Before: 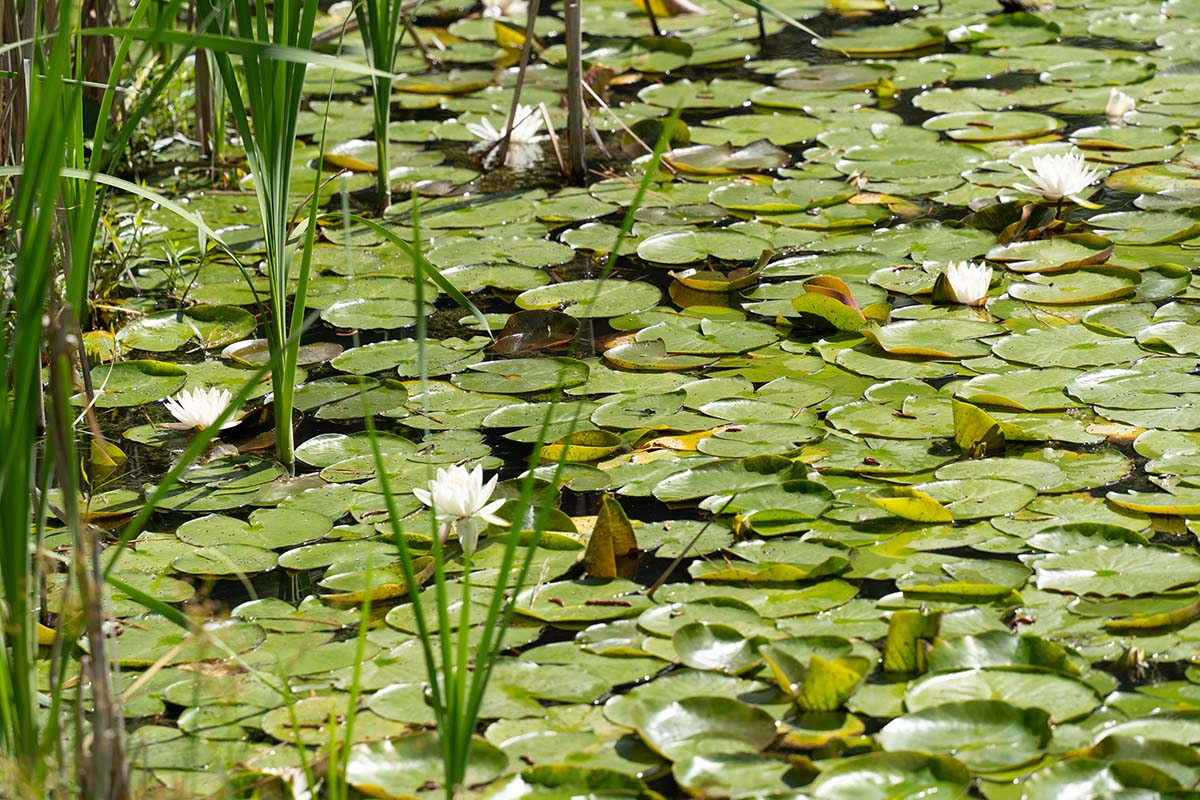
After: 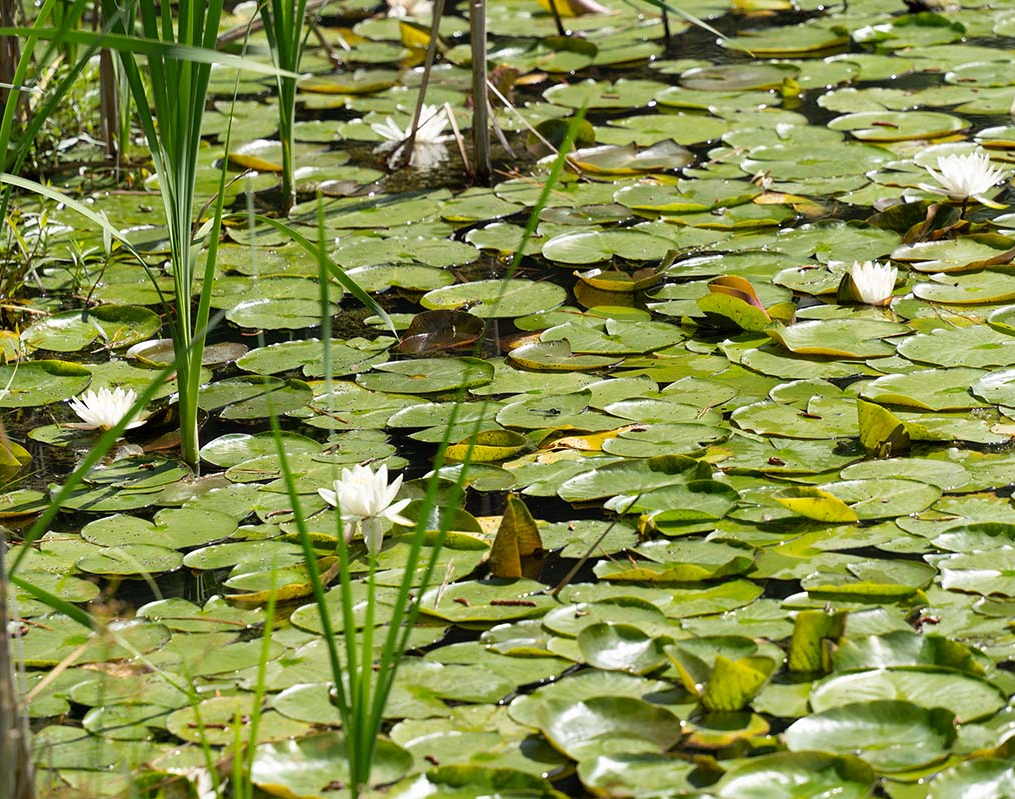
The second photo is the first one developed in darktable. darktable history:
crop: left 7.961%, right 7.38%
